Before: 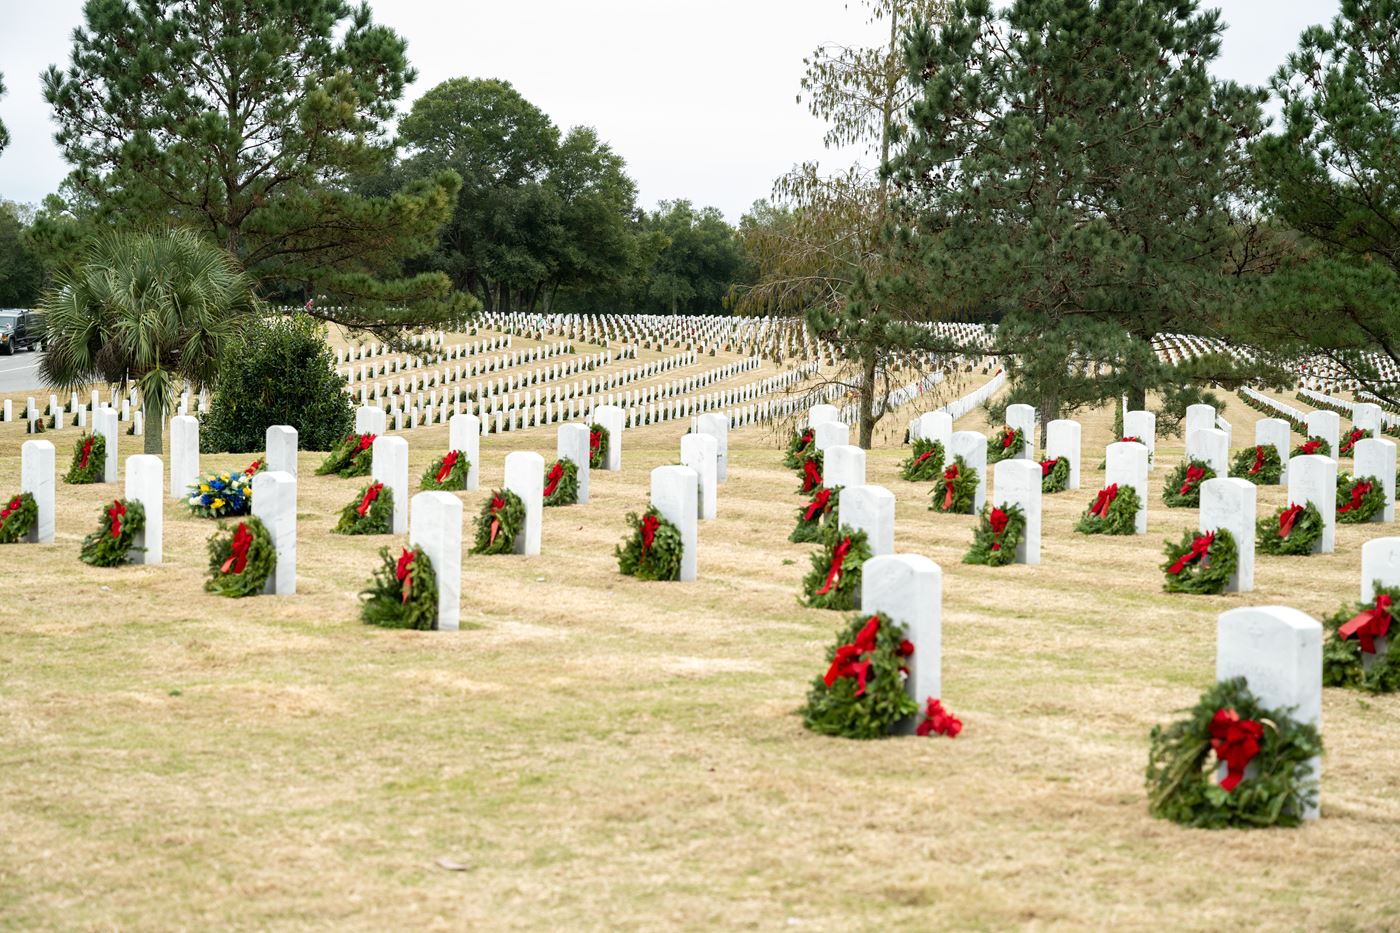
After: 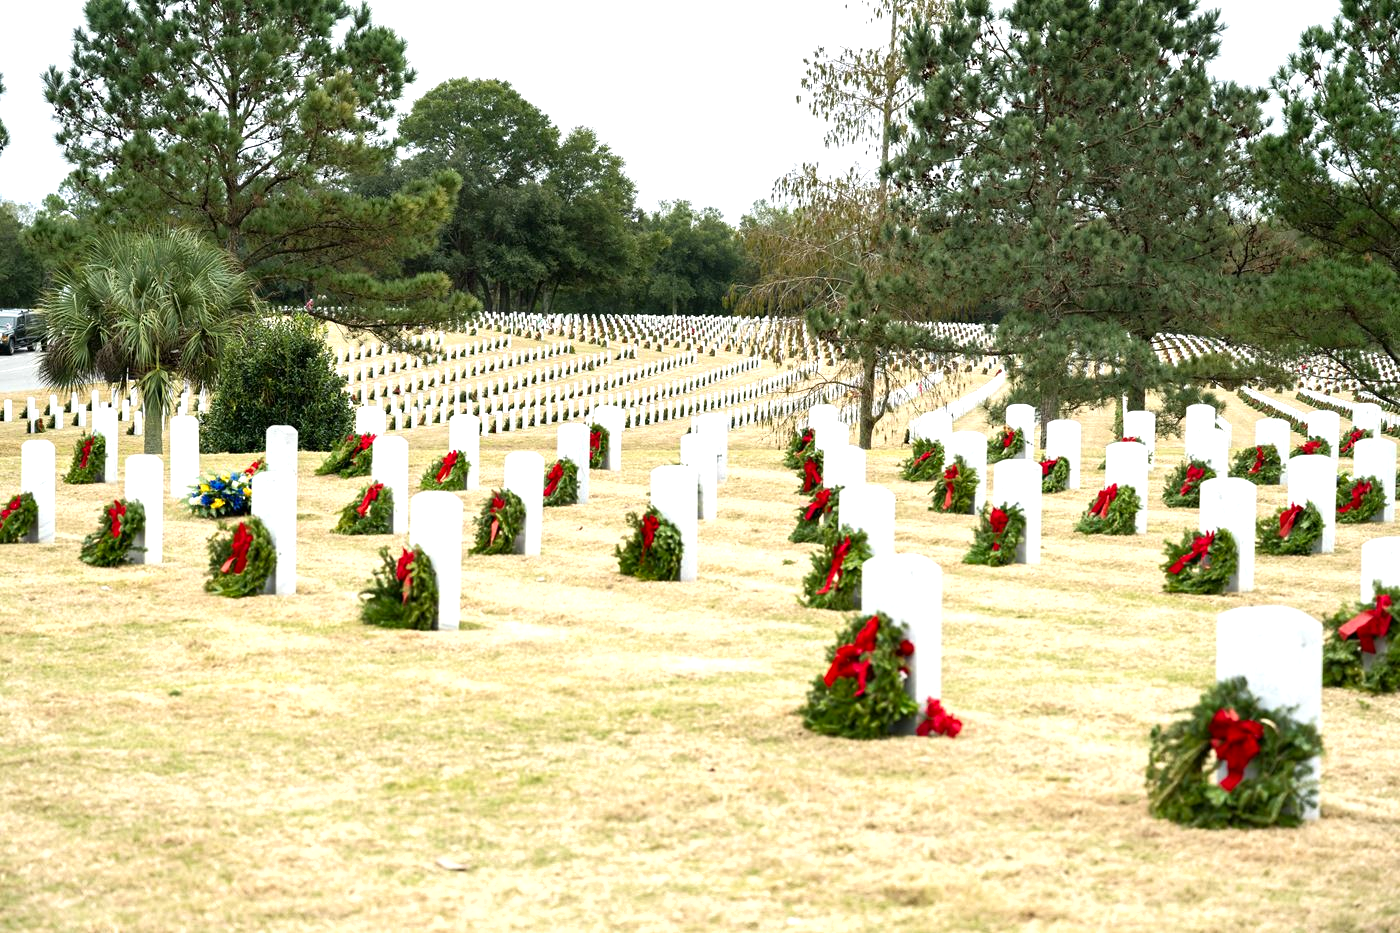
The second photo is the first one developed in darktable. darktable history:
exposure: exposure 0.561 EV, compensate highlight preservation false
shadows and highlights: radius 127.79, shadows 30.48, highlights -30.72, low approximation 0.01, soften with gaussian
